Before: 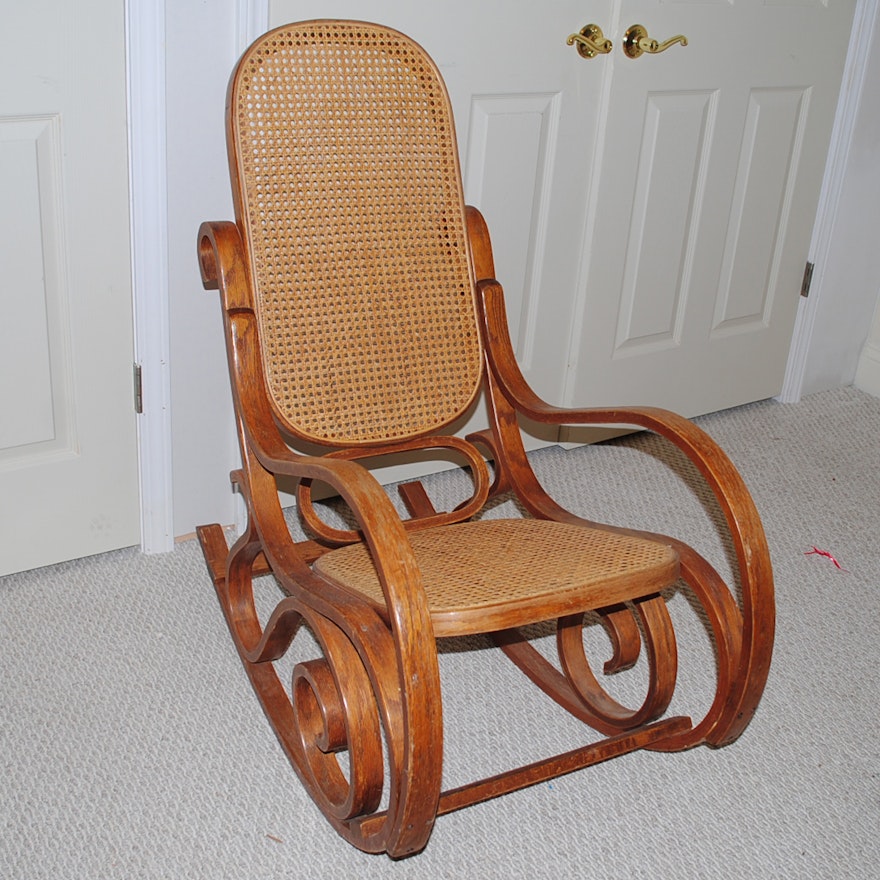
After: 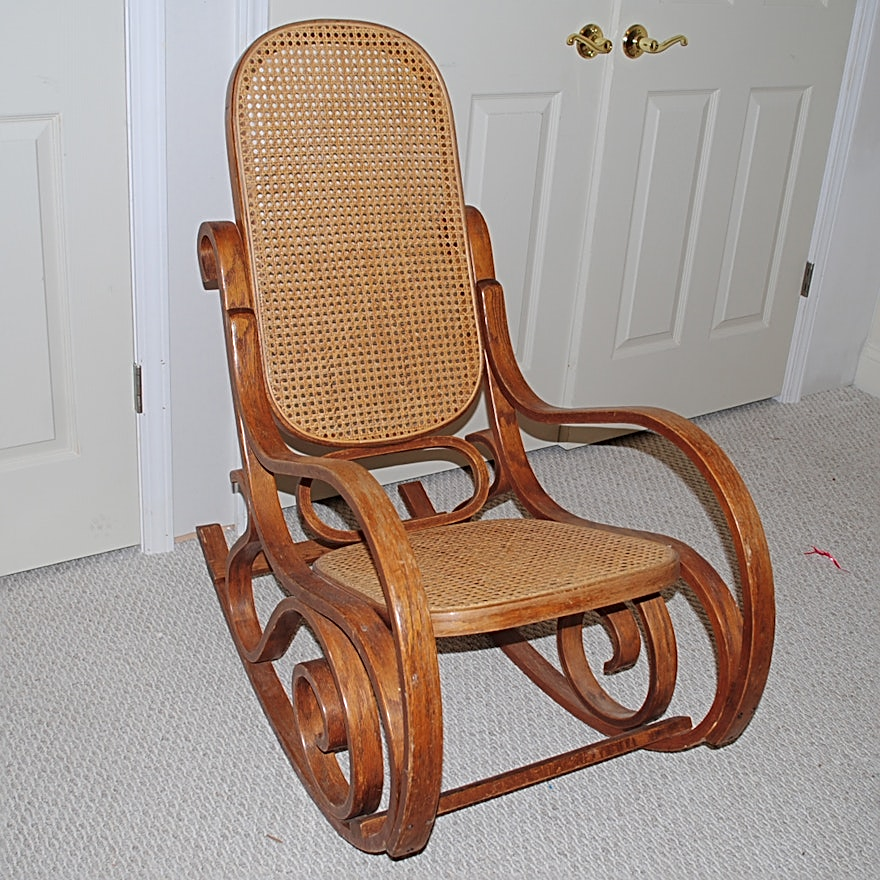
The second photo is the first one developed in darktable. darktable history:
contrast brightness saturation: saturation -0.063
sharpen: radius 2.767
